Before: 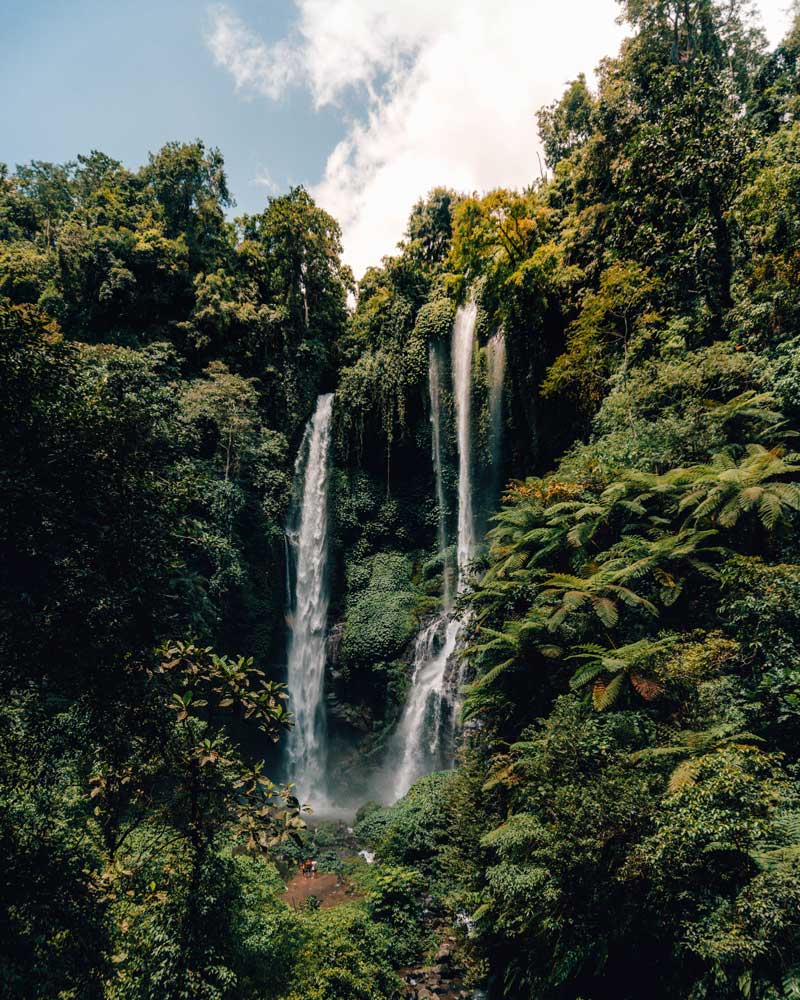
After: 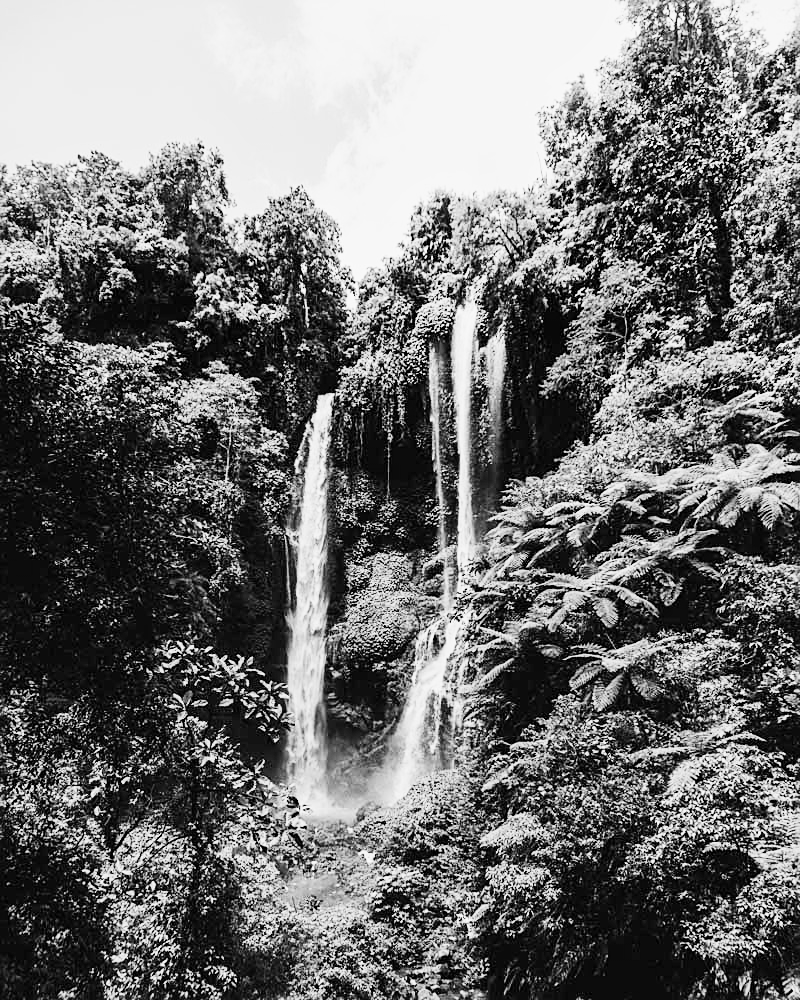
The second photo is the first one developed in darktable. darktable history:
sharpen: on, module defaults
monochrome: a -6.99, b 35.61, size 1.4
sigmoid: on, module defaults
exposure: black level correction 0, exposure 2 EV, compensate highlight preservation false
